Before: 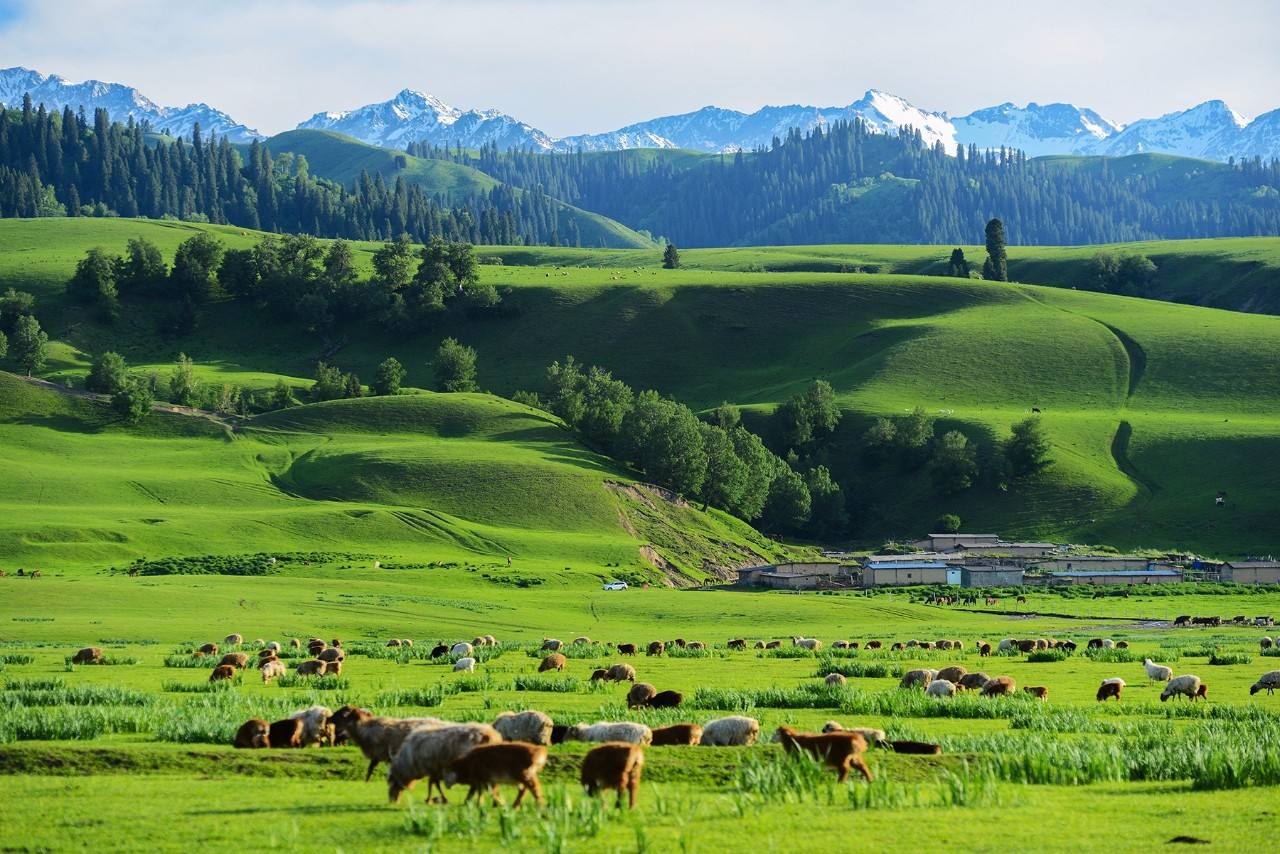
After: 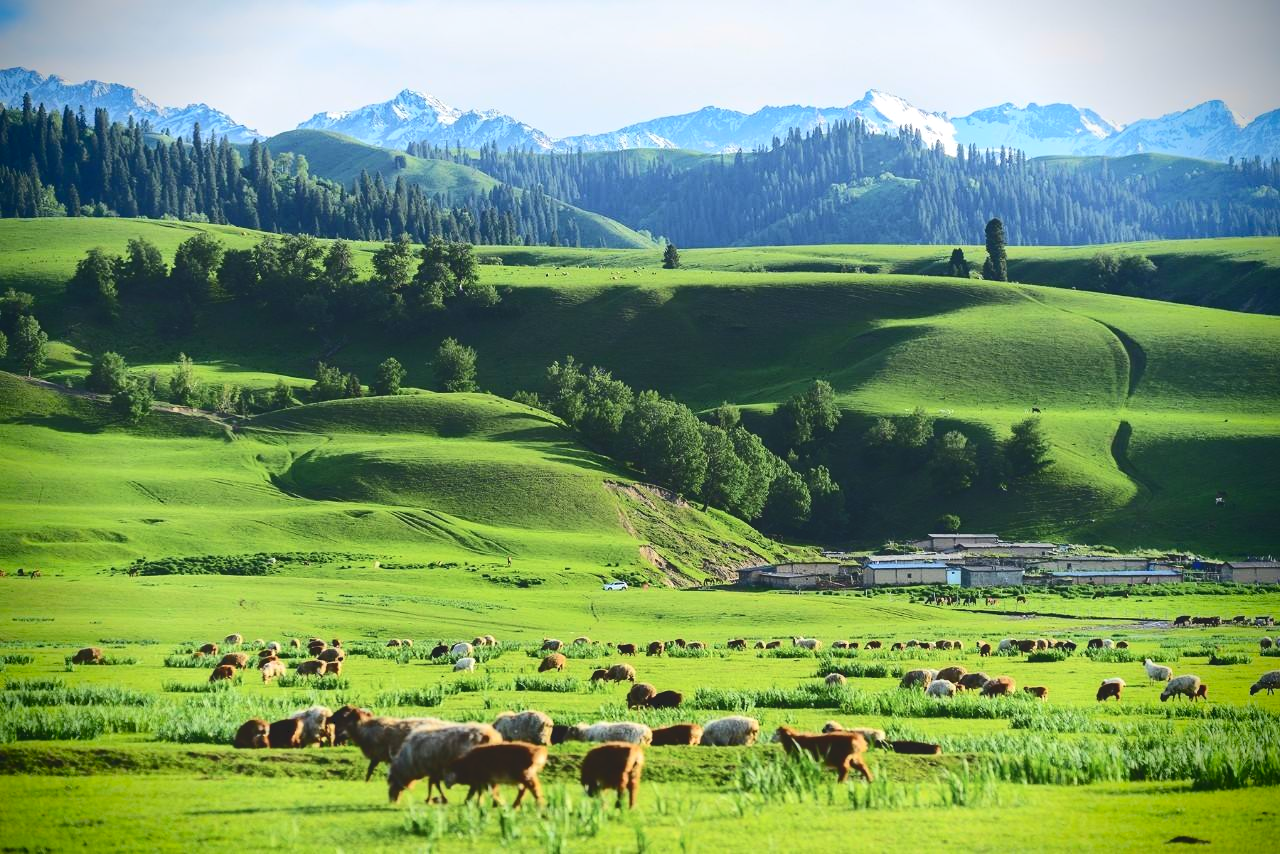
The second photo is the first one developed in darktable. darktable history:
vignetting: fall-off radius 61.03%, brightness -0.982, saturation 0.498
tone curve: curves: ch0 [(0, 0) (0.003, 0.117) (0.011, 0.125) (0.025, 0.133) (0.044, 0.144) (0.069, 0.152) (0.1, 0.167) (0.136, 0.186) (0.177, 0.21) (0.224, 0.244) (0.277, 0.295) (0.335, 0.357) (0.399, 0.445) (0.468, 0.531) (0.543, 0.629) (0.623, 0.716) (0.709, 0.803) (0.801, 0.876) (0.898, 0.939) (1, 1)], color space Lab, independent channels, preserve colors none
exposure: exposure 0.129 EV, compensate exposure bias true, compensate highlight preservation false
